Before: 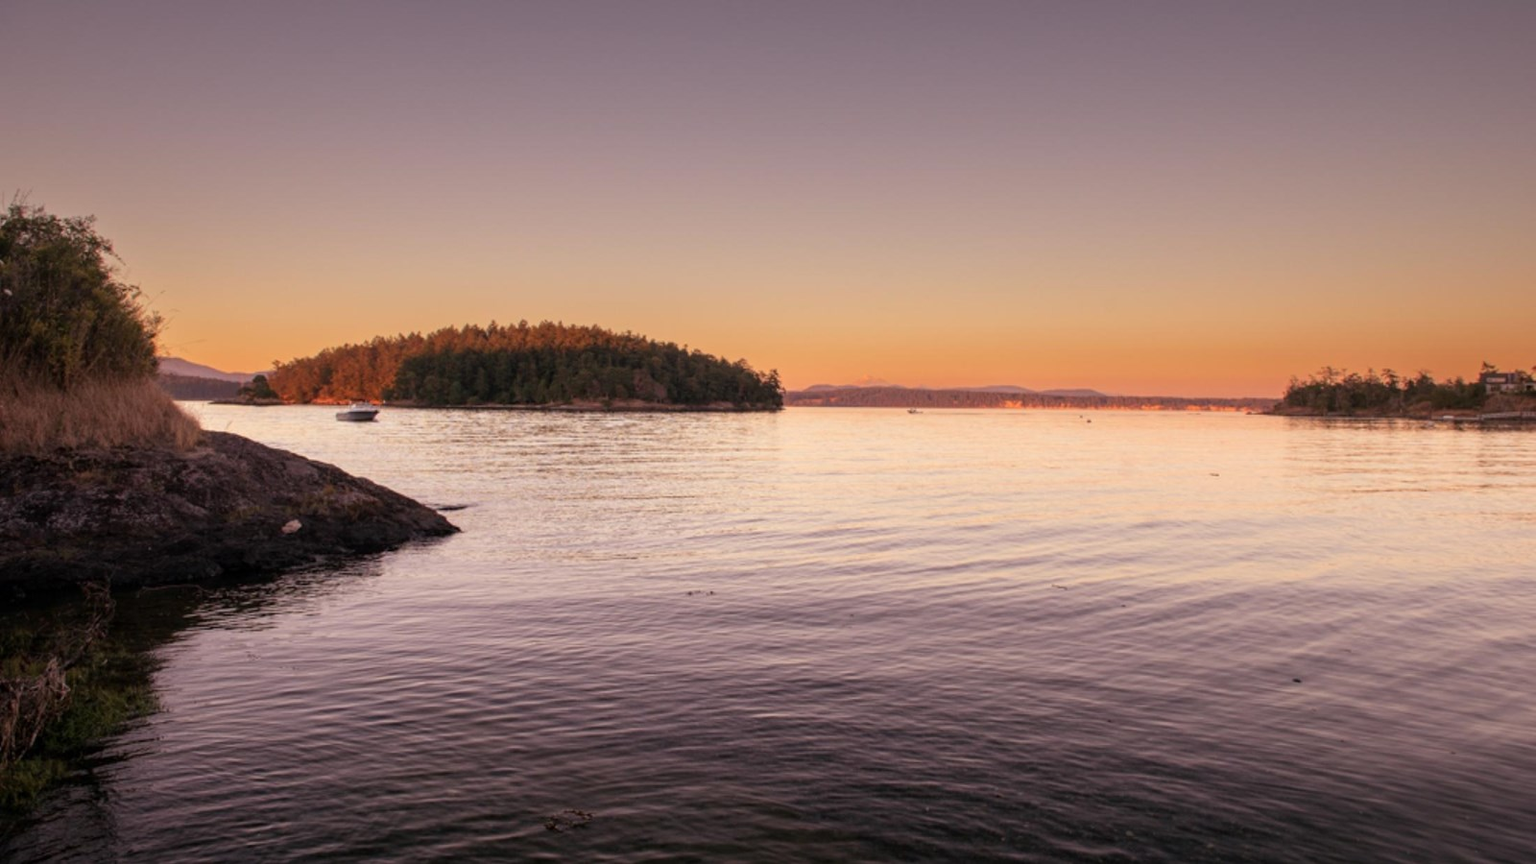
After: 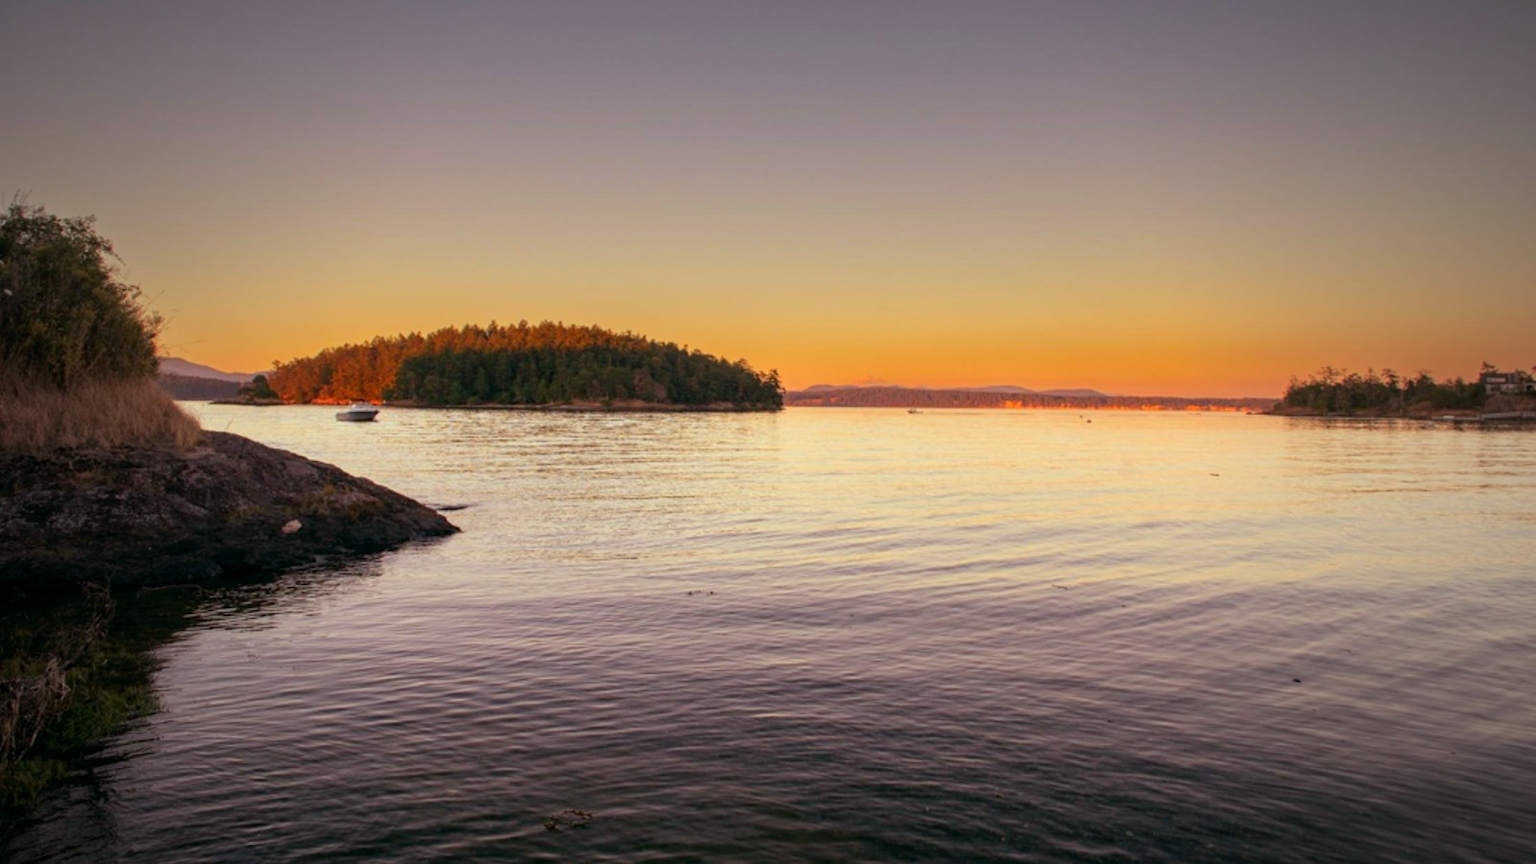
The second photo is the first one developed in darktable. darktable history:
color correction: highlights a* -7.53, highlights b* 1.12, shadows a* -3.25, saturation 1.43
vignetting: fall-off start 72.82%, fall-off radius 107.16%, width/height ratio 0.733, unbound false
